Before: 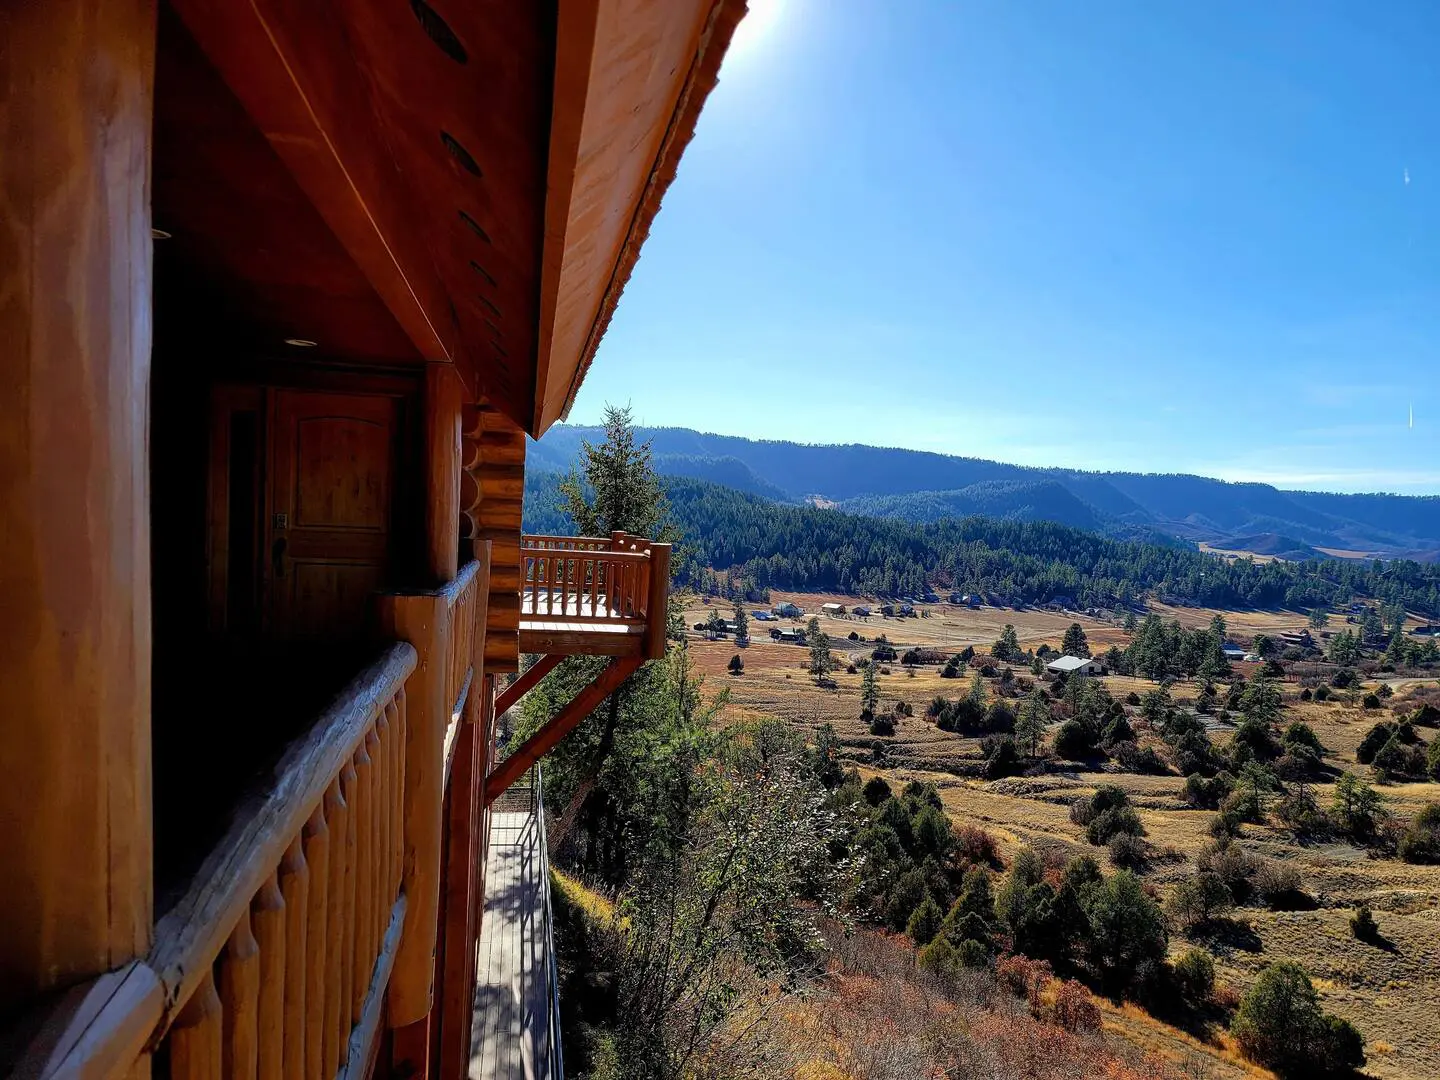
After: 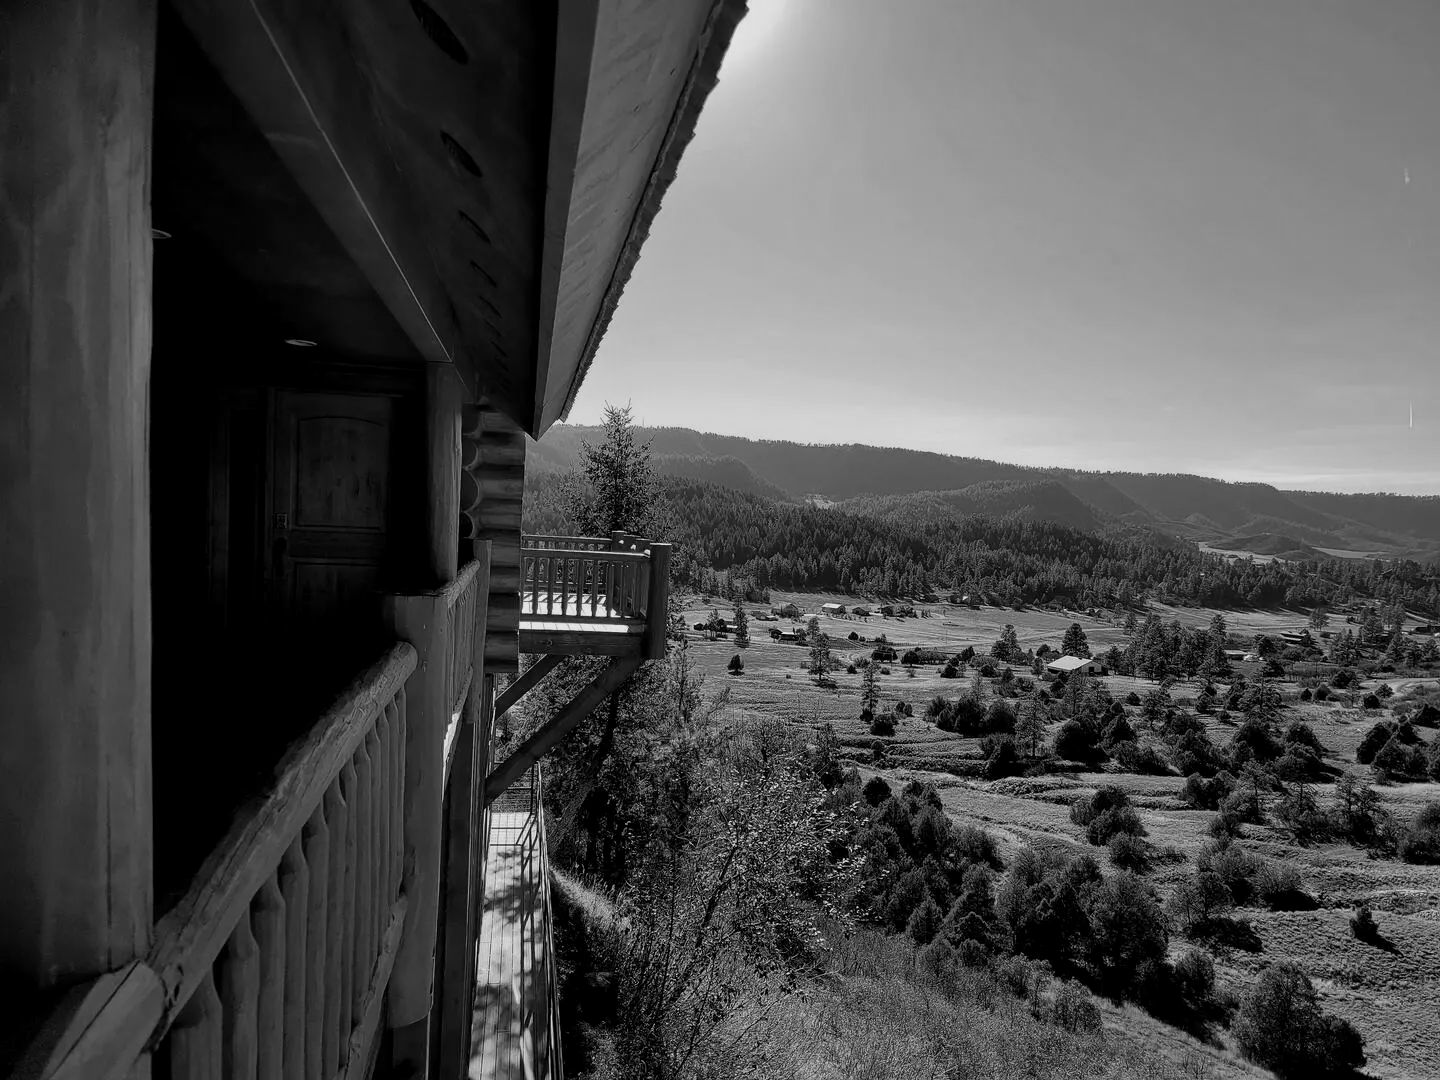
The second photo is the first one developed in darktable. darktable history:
monochrome: a 73.58, b 64.21
exposure: black level correction 0.001, exposure -0.2 EV, compensate highlight preservation false
